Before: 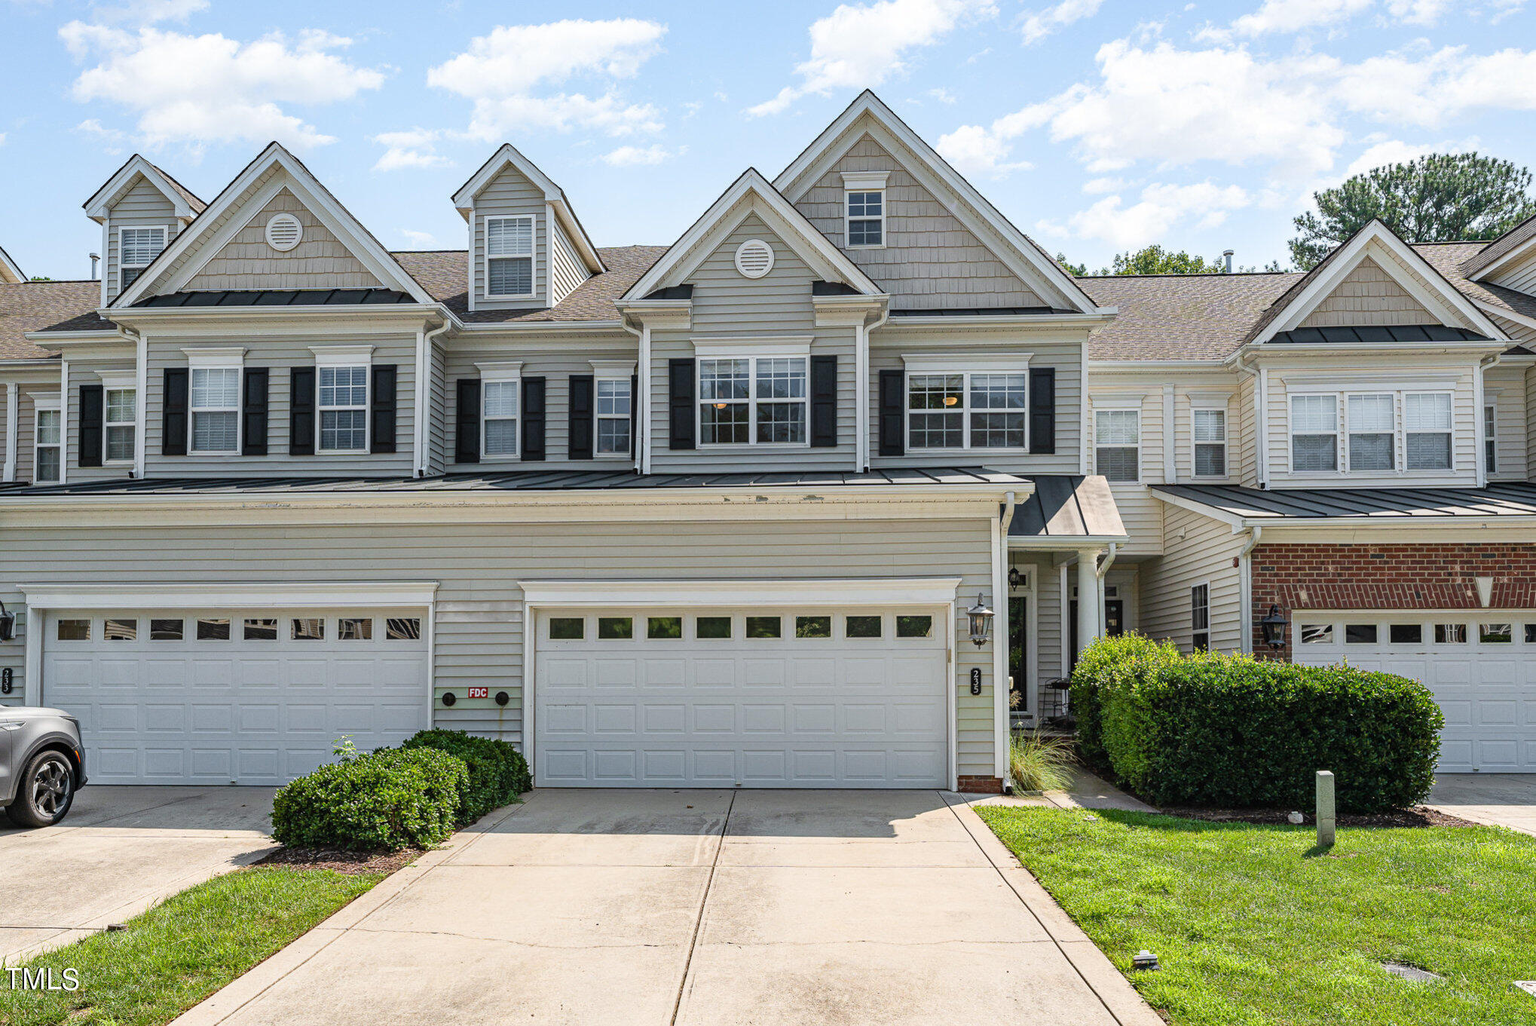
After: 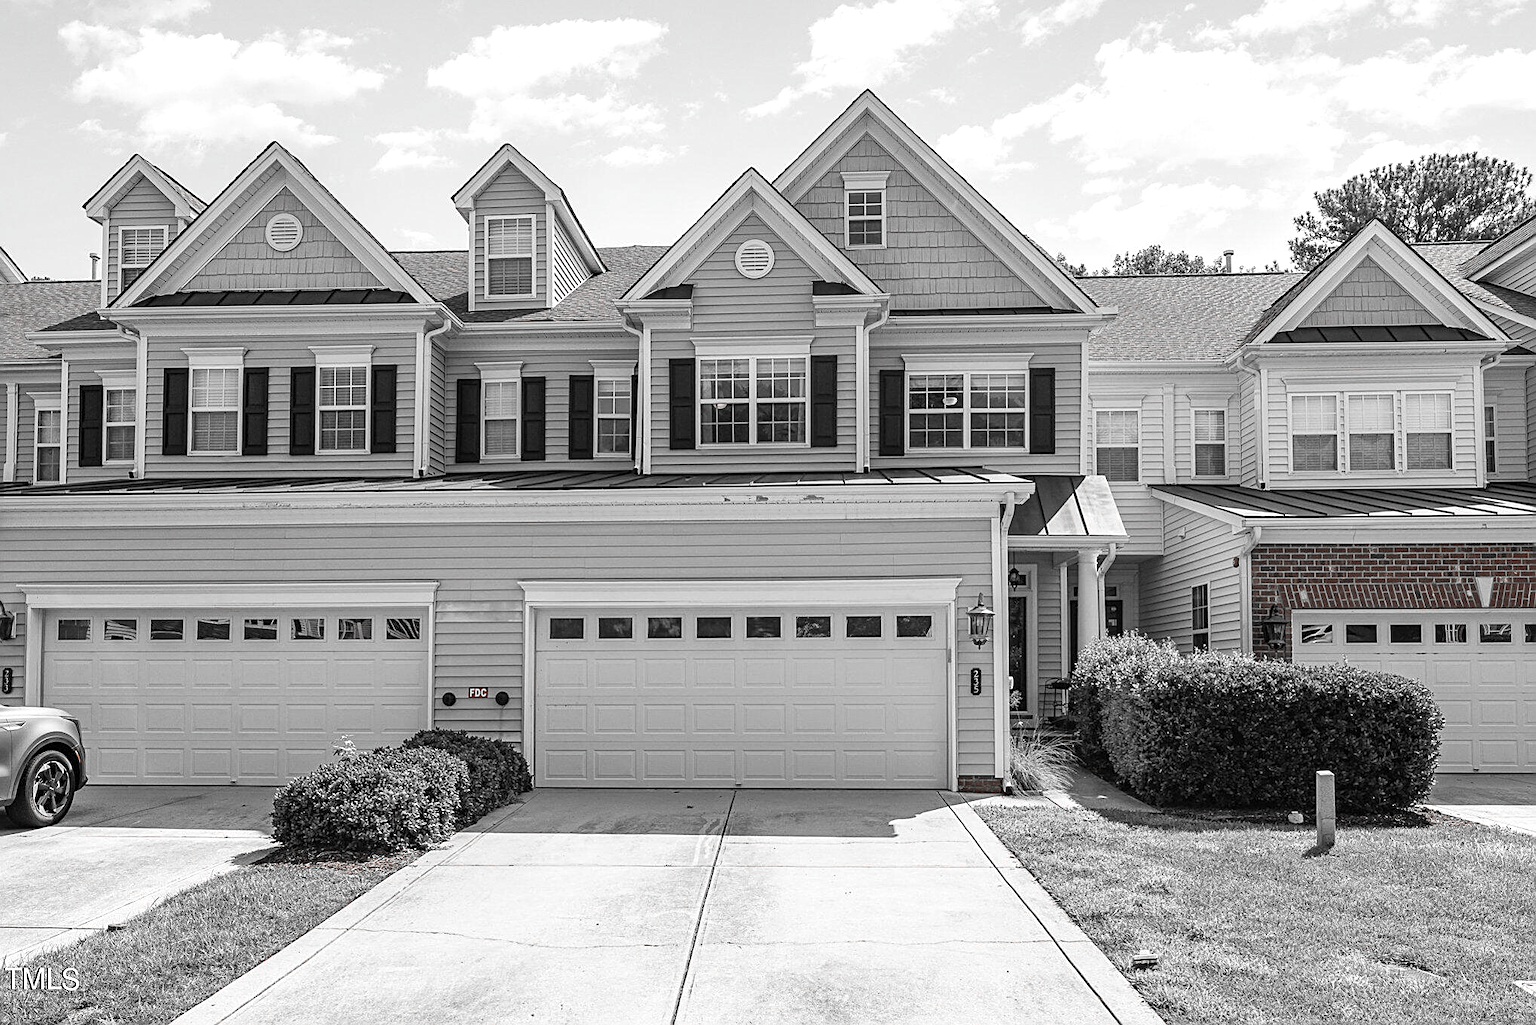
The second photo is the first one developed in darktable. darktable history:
exposure: exposure 0.2 EV, compensate highlight preservation false
color zones: curves: ch1 [(0, 0.006) (0.094, 0.285) (0.171, 0.001) (0.429, 0.001) (0.571, 0.003) (0.714, 0.004) (0.857, 0.004) (1, 0.006)]
sharpen: on, module defaults
